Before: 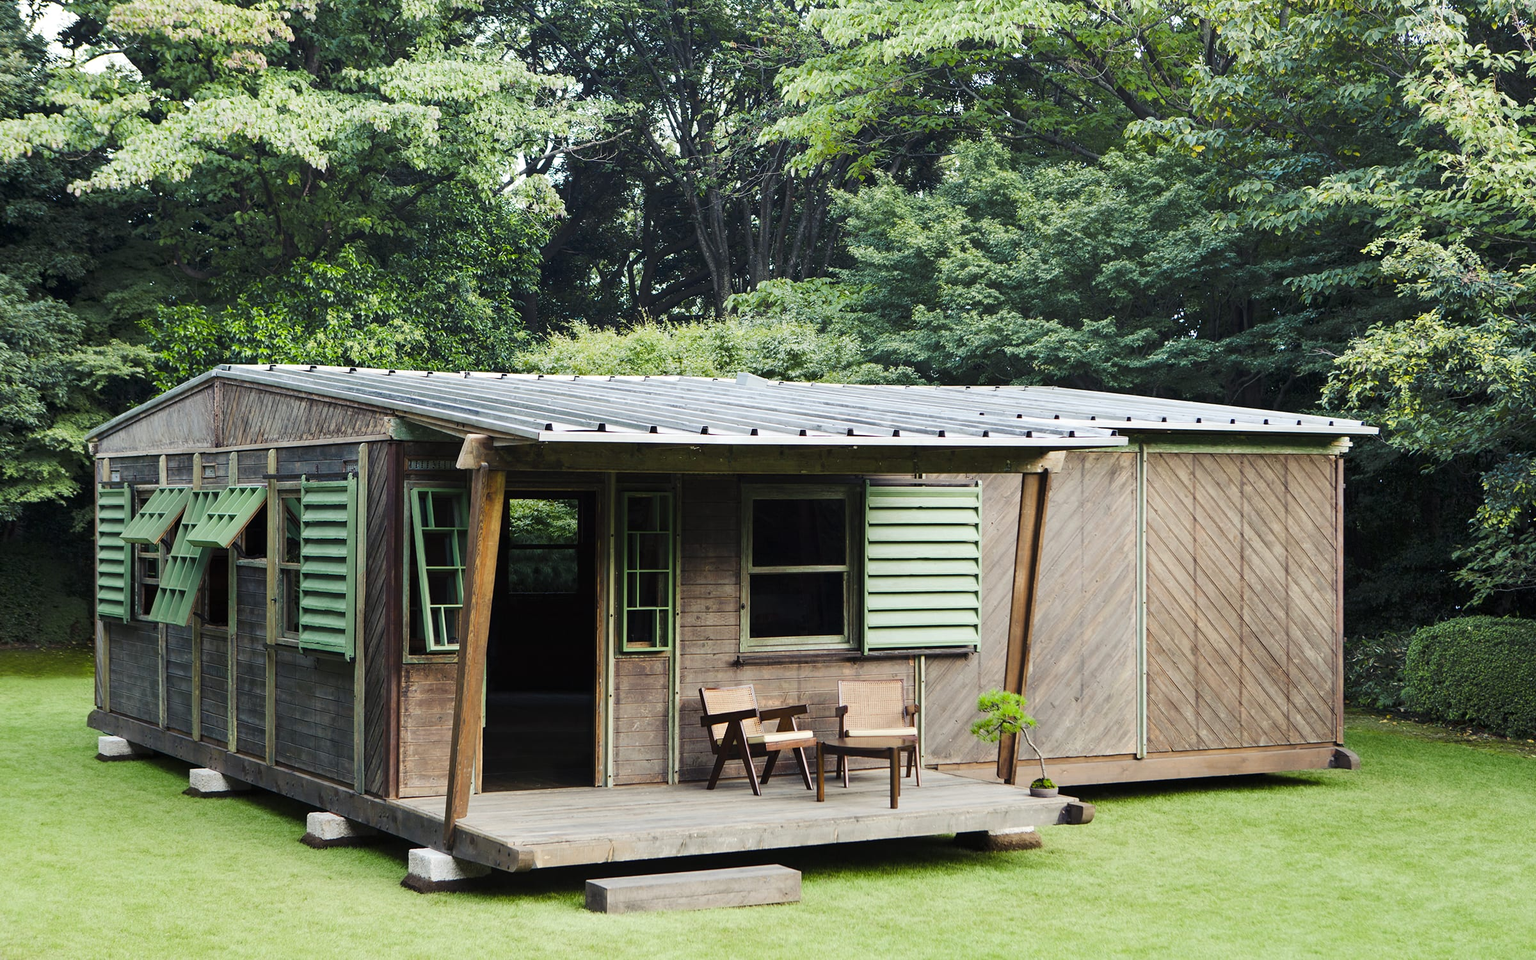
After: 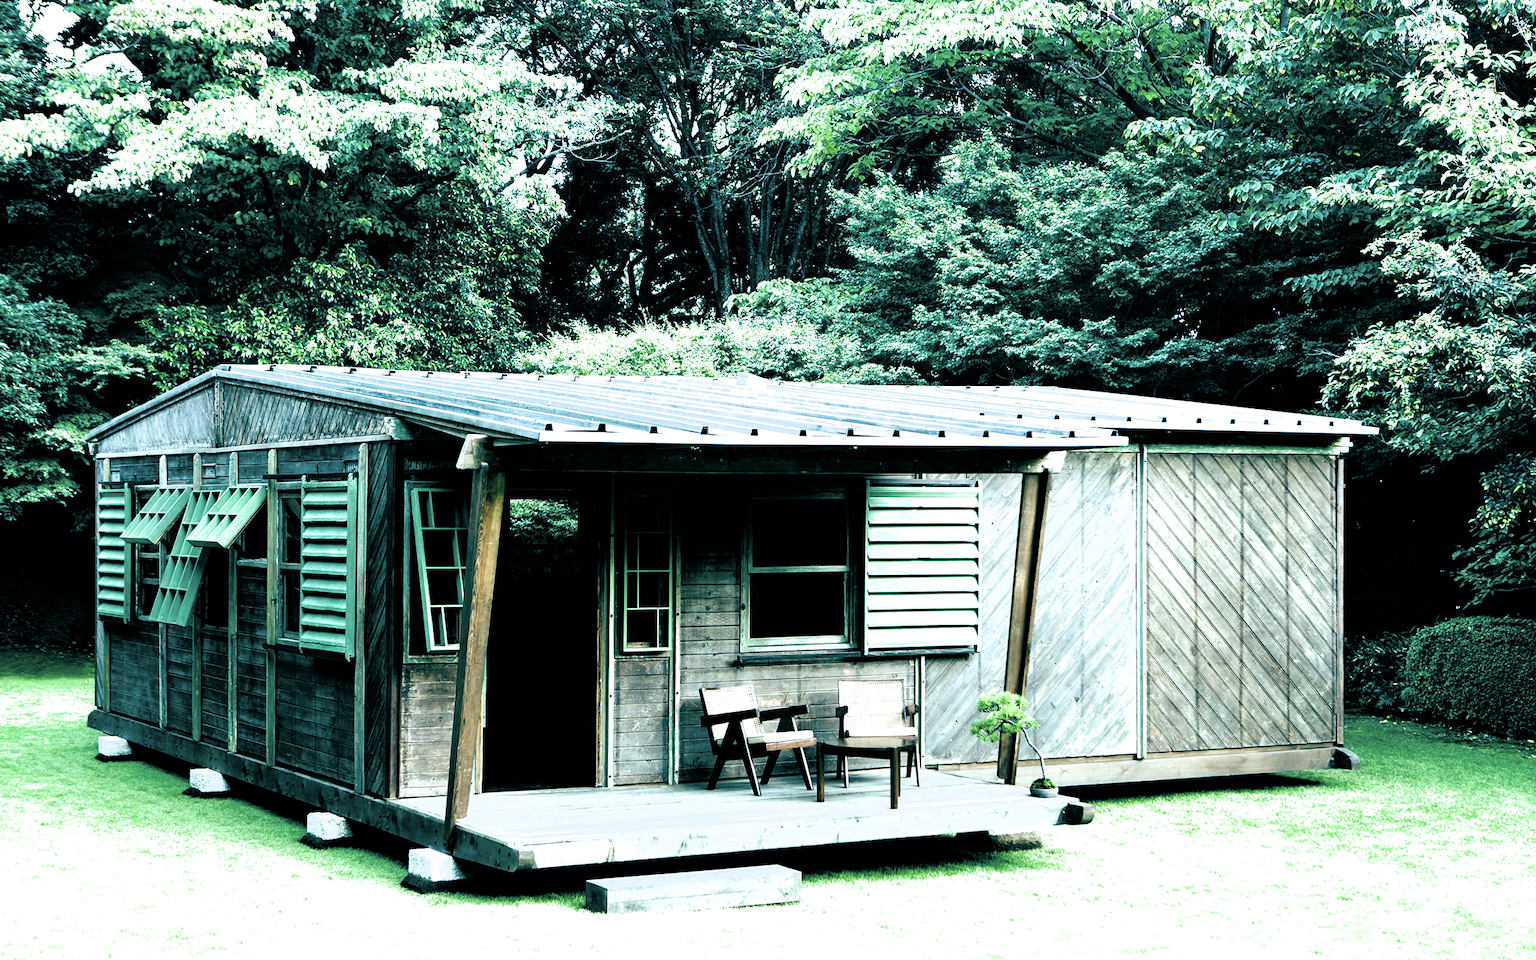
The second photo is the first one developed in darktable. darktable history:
color balance rgb: global offset › luminance -0.538%, global offset › chroma 0.909%, global offset › hue 175.04°, perceptual saturation grading › global saturation 25.223%, perceptual brilliance grading › global brilliance 9.393%, global vibrance 20%
filmic rgb: black relative exposure -8.26 EV, white relative exposure 2.23 EV, threshold 3.04 EV, hardness 7.19, latitude 85.74%, contrast 1.682, highlights saturation mix -3.08%, shadows ↔ highlights balance -2.8%, color science v6 (2022), enable highlight reconstruction true
contrast brightness saturation: contrast 0.058, brightness -0.006, saturation -0.245
color calibration: gray › normalize channels true, x 0.371, y 0.377, temperature 4292.77 K, gamut compression 0.015
